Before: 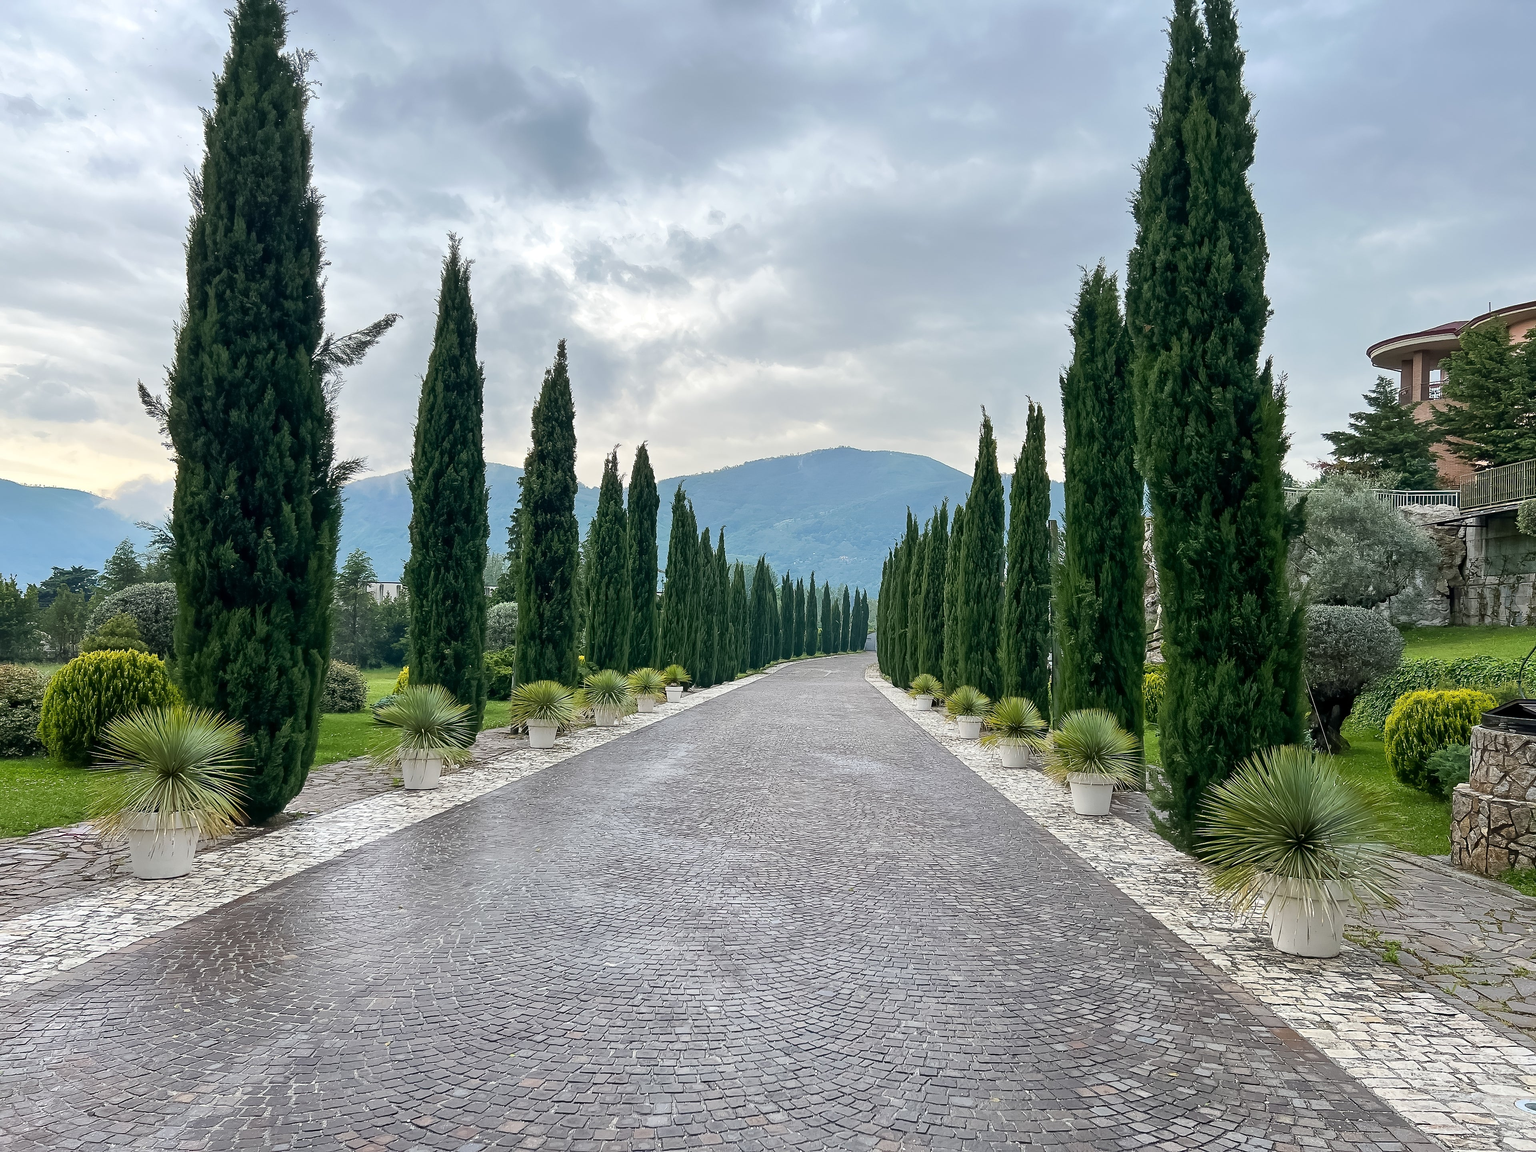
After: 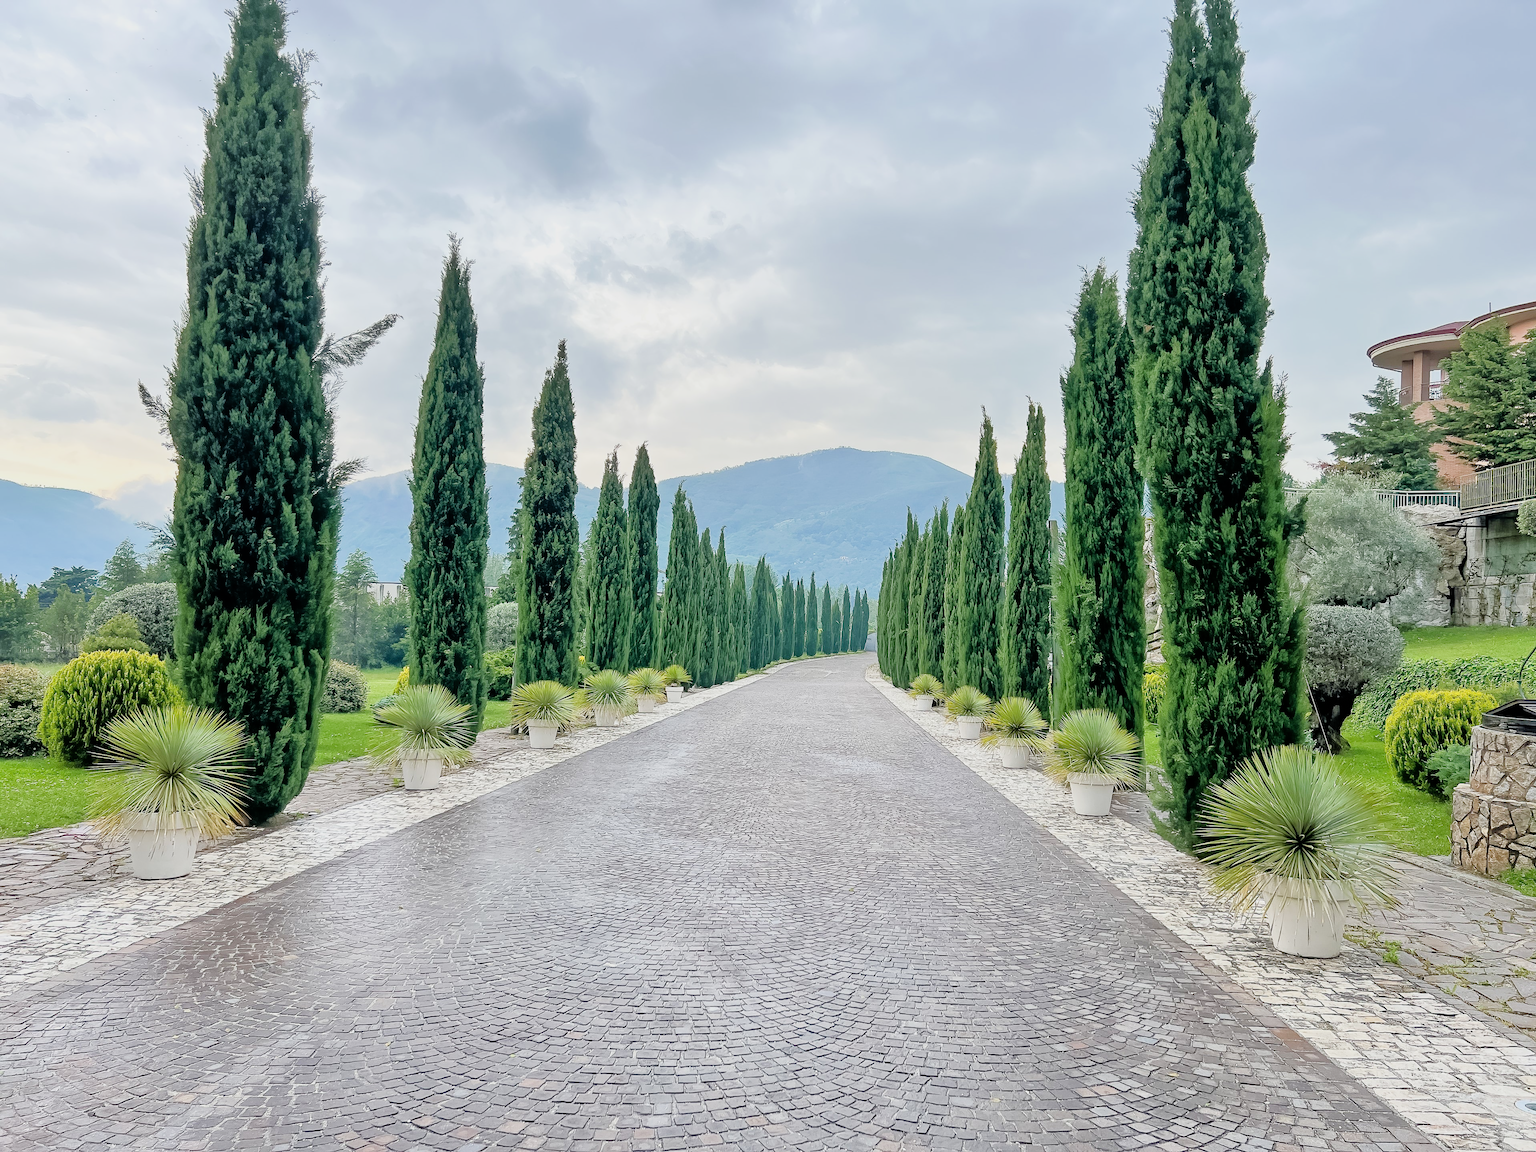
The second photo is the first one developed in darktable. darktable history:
filmic rgb: black relative exposure -7.65 EV, white relative exposure 4.56 EV, hardness 3.61, contrast 1.05
exposure: black level correction 0, exposure 0.7 EV, compensate exposure bias true, compensate highlight preservation false
tone equalizer: -7 EV 0.15 EV, -6 EV 0.6 EV, -5 EV 1.15 EV, -4 EV 1.33 EV, -3 EV 1.15 EV, -2 EV 0.6 EV, -1 EV 0.15 EV, mask exposure compensation -0.5 EV
